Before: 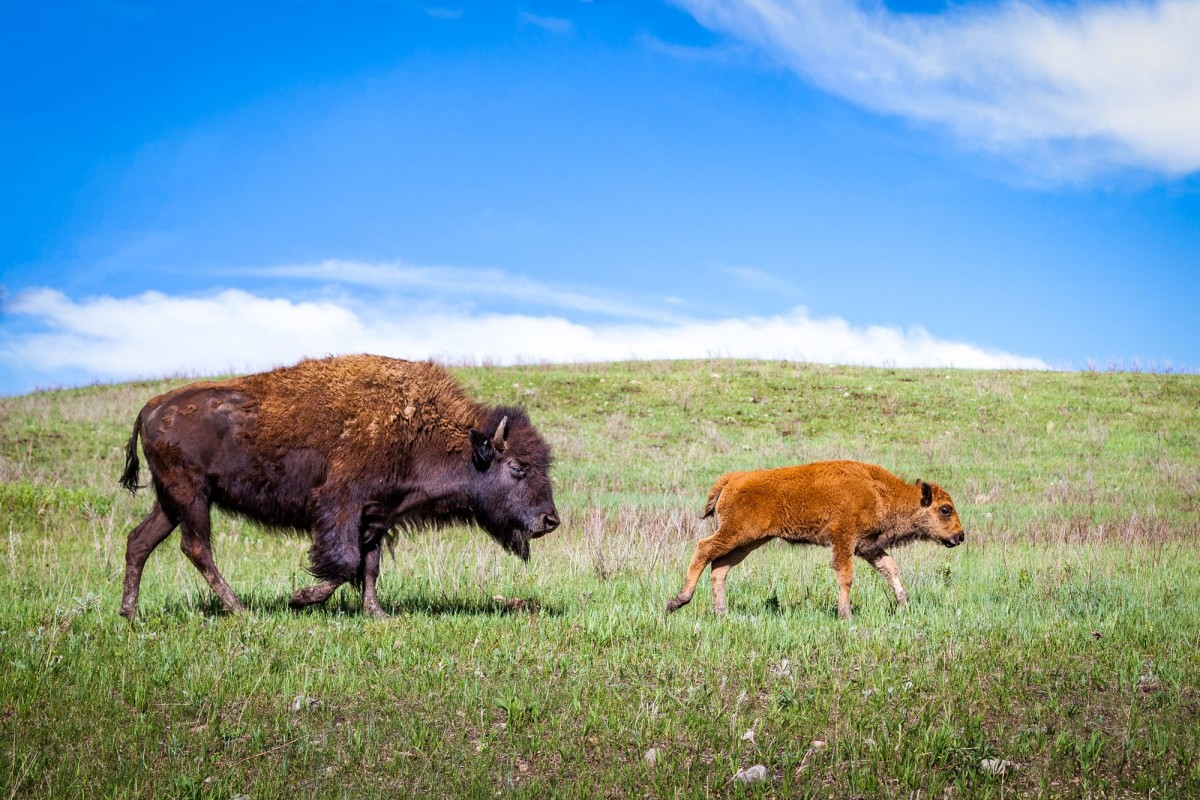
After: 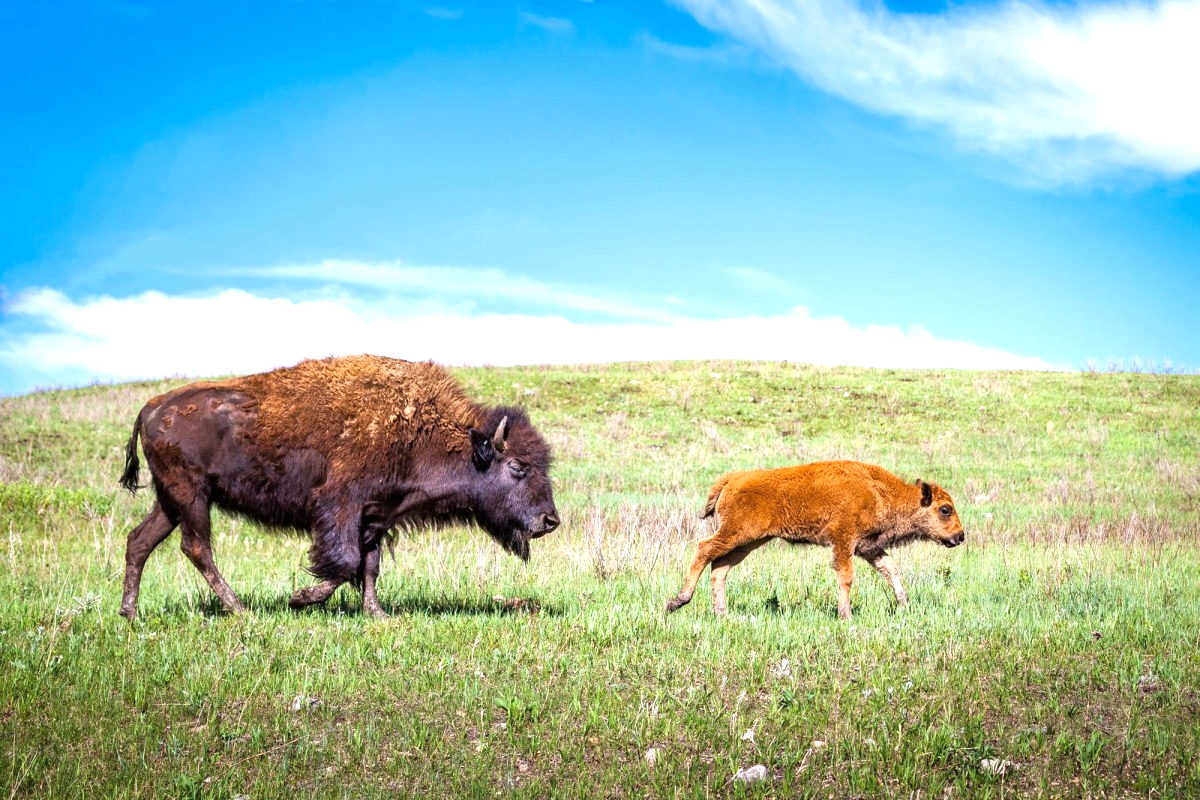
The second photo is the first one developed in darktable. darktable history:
exposure: exposure 0.664 EV, compensate highlight preservation false
